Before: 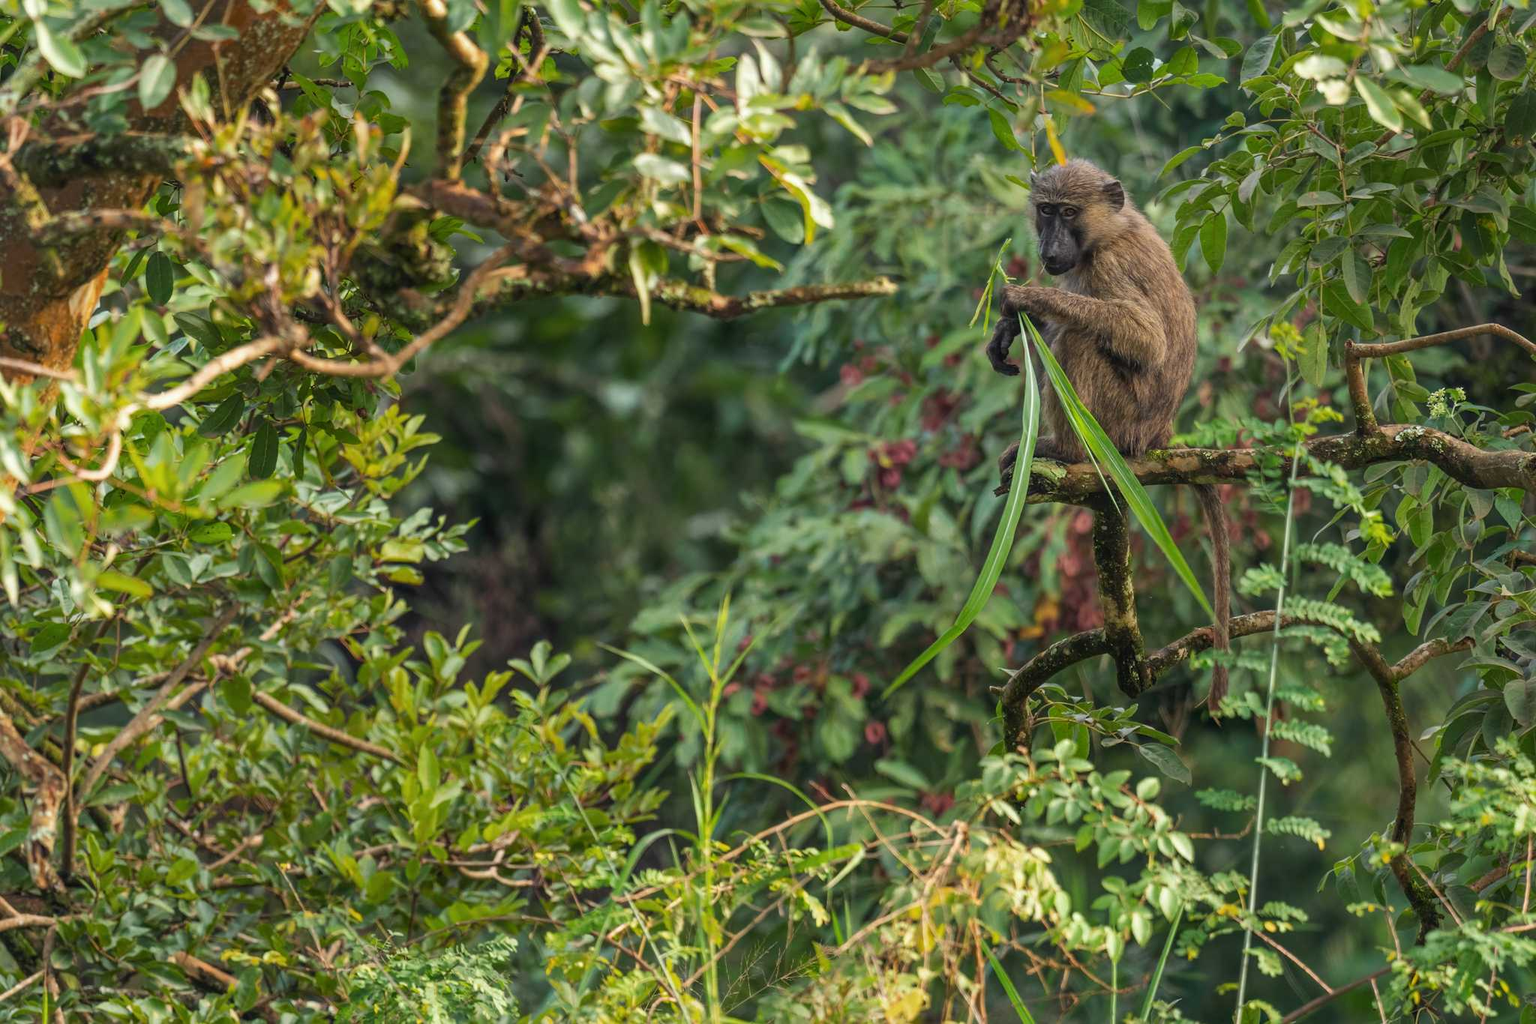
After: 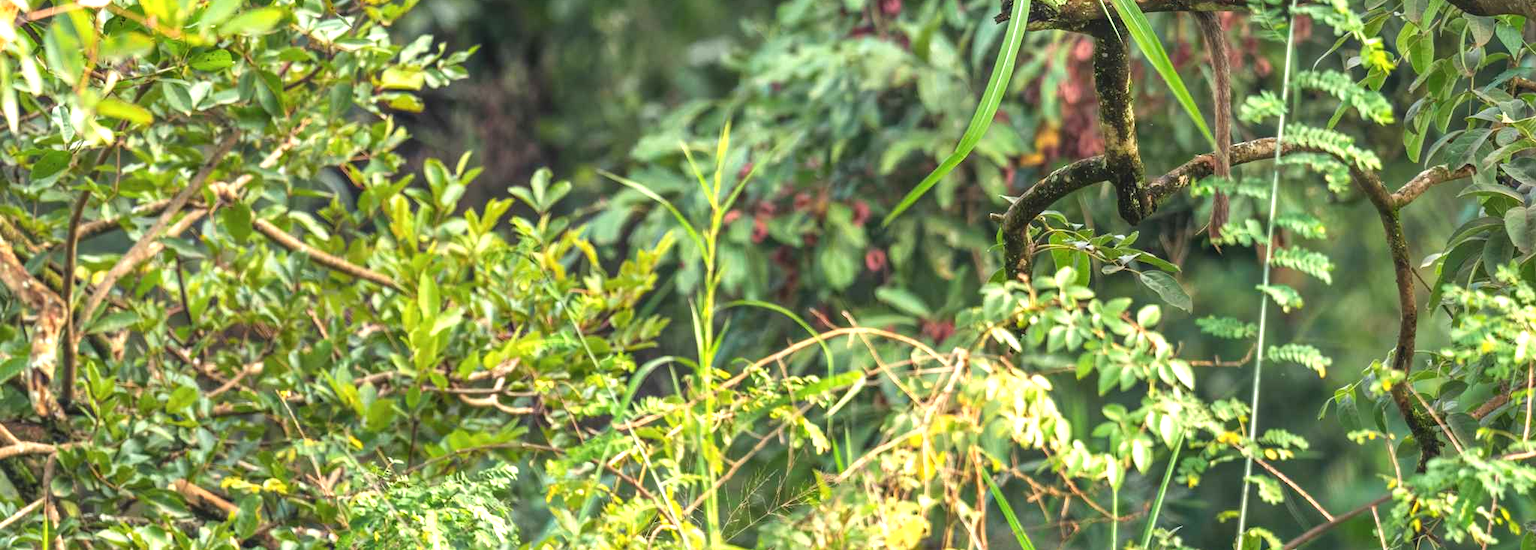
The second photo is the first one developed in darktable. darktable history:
local contrast: highlights 61%, shadows 106%, detail 107%, midtone range 0.529
exposure: black level correction -0.002, exposure 1.115 EV, compensate highlight preservation false
crop and rotate: top 46.237%
